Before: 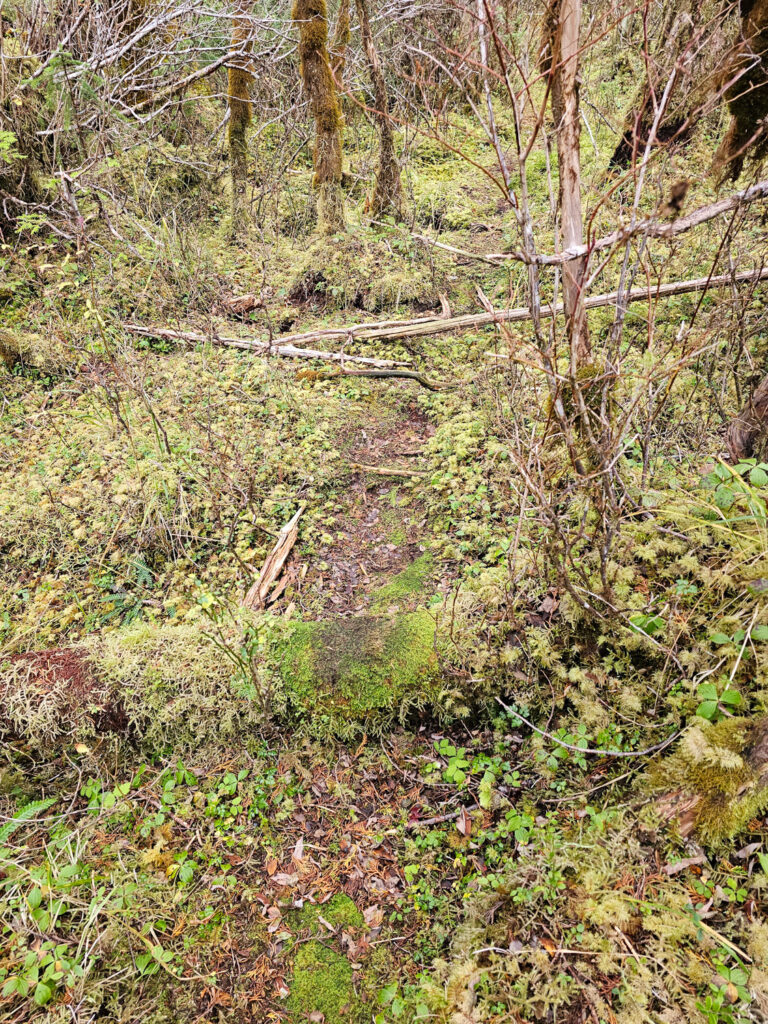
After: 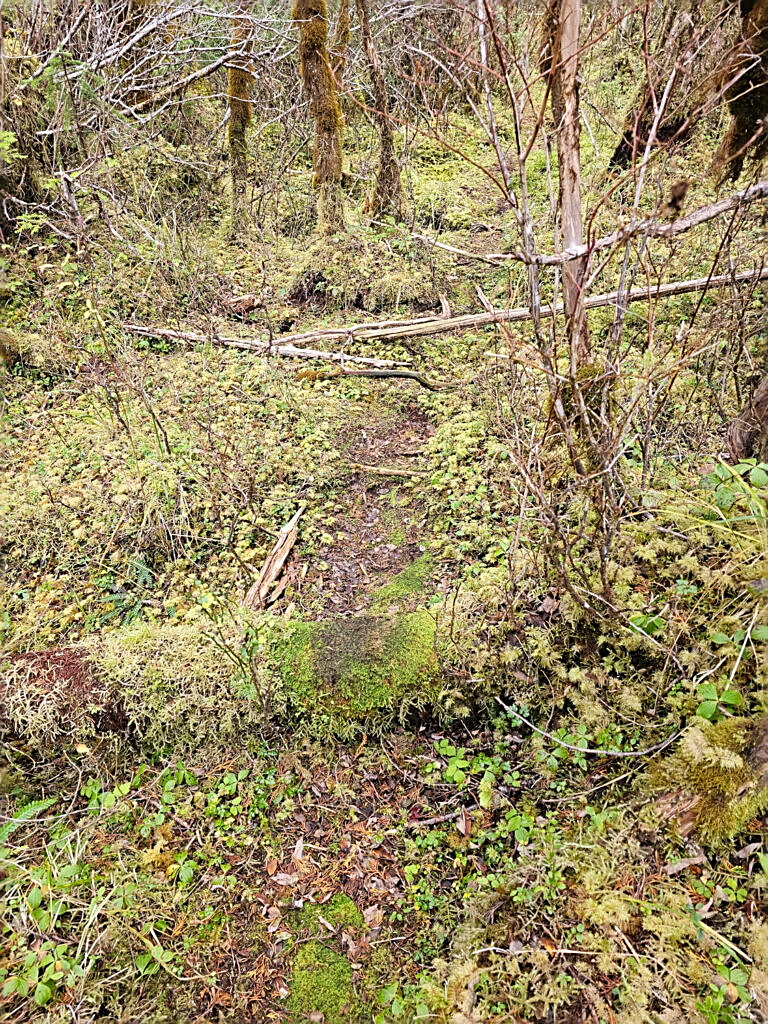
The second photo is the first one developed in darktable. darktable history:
tone equalizer: on, module defaults
sharpen: on, module defaults
color zones: curves: ch0 [(0.068, 0.464) (0.25, 0.5) (0.48, 0.508) (0.75, 0.536) (0.886, 0.476) (0.967, 0.456)]; ch1 [(0.066, 0.456) (0.25, 0.5) (0.616, 0.508) (0.746, 0.56) (0.934, 0.444)]
